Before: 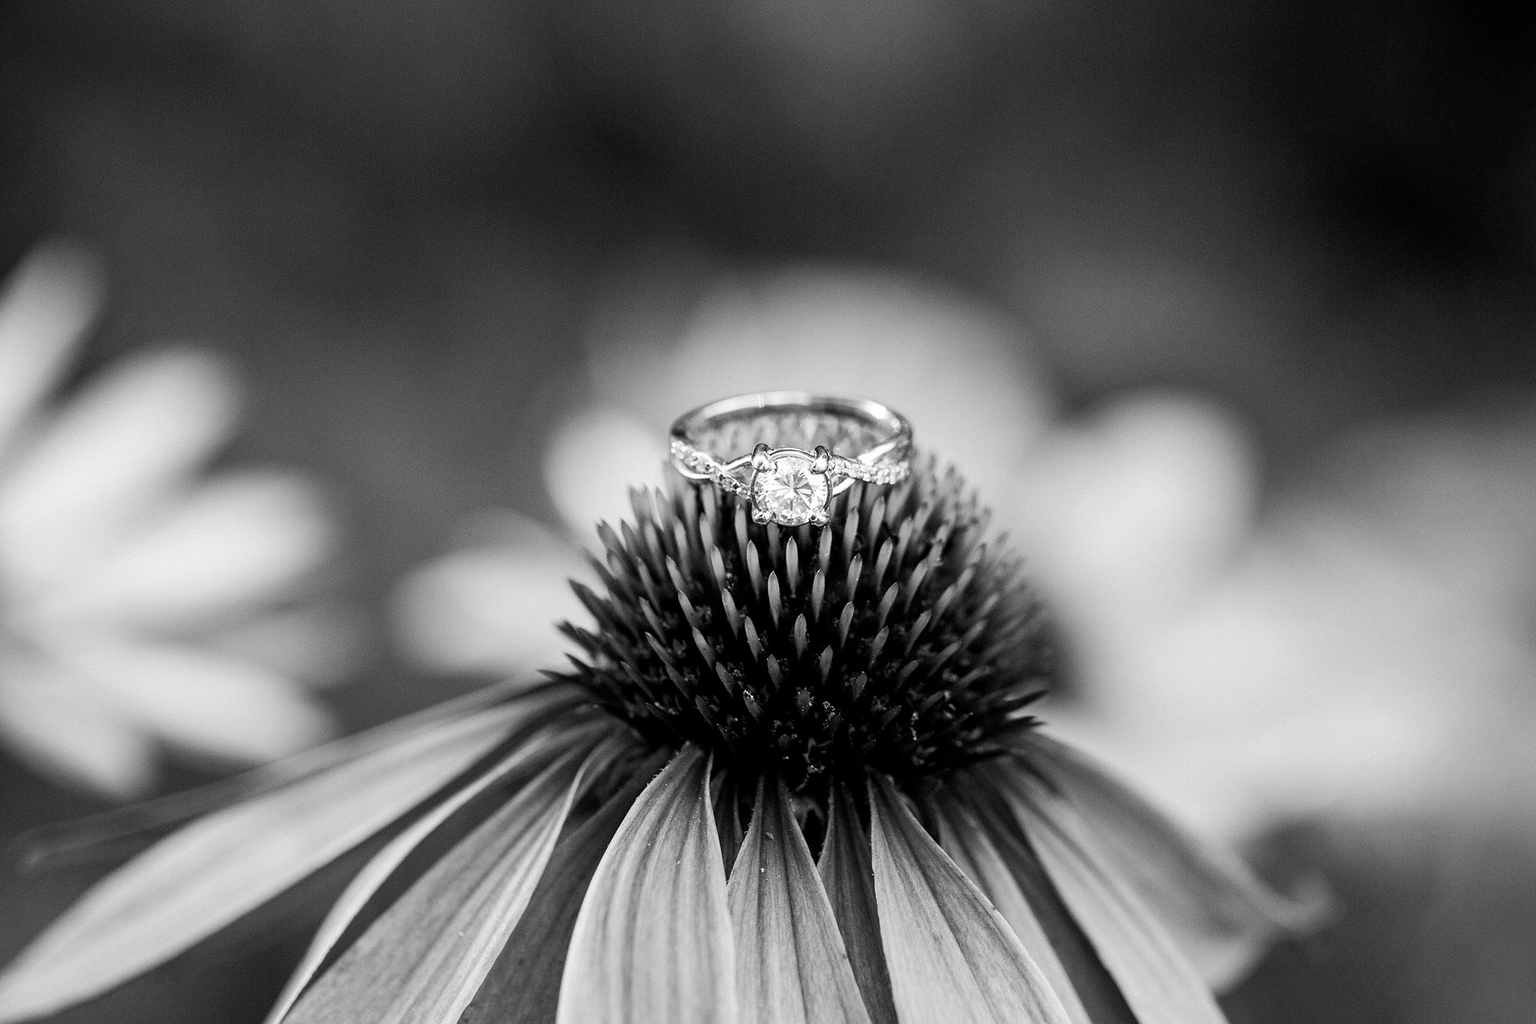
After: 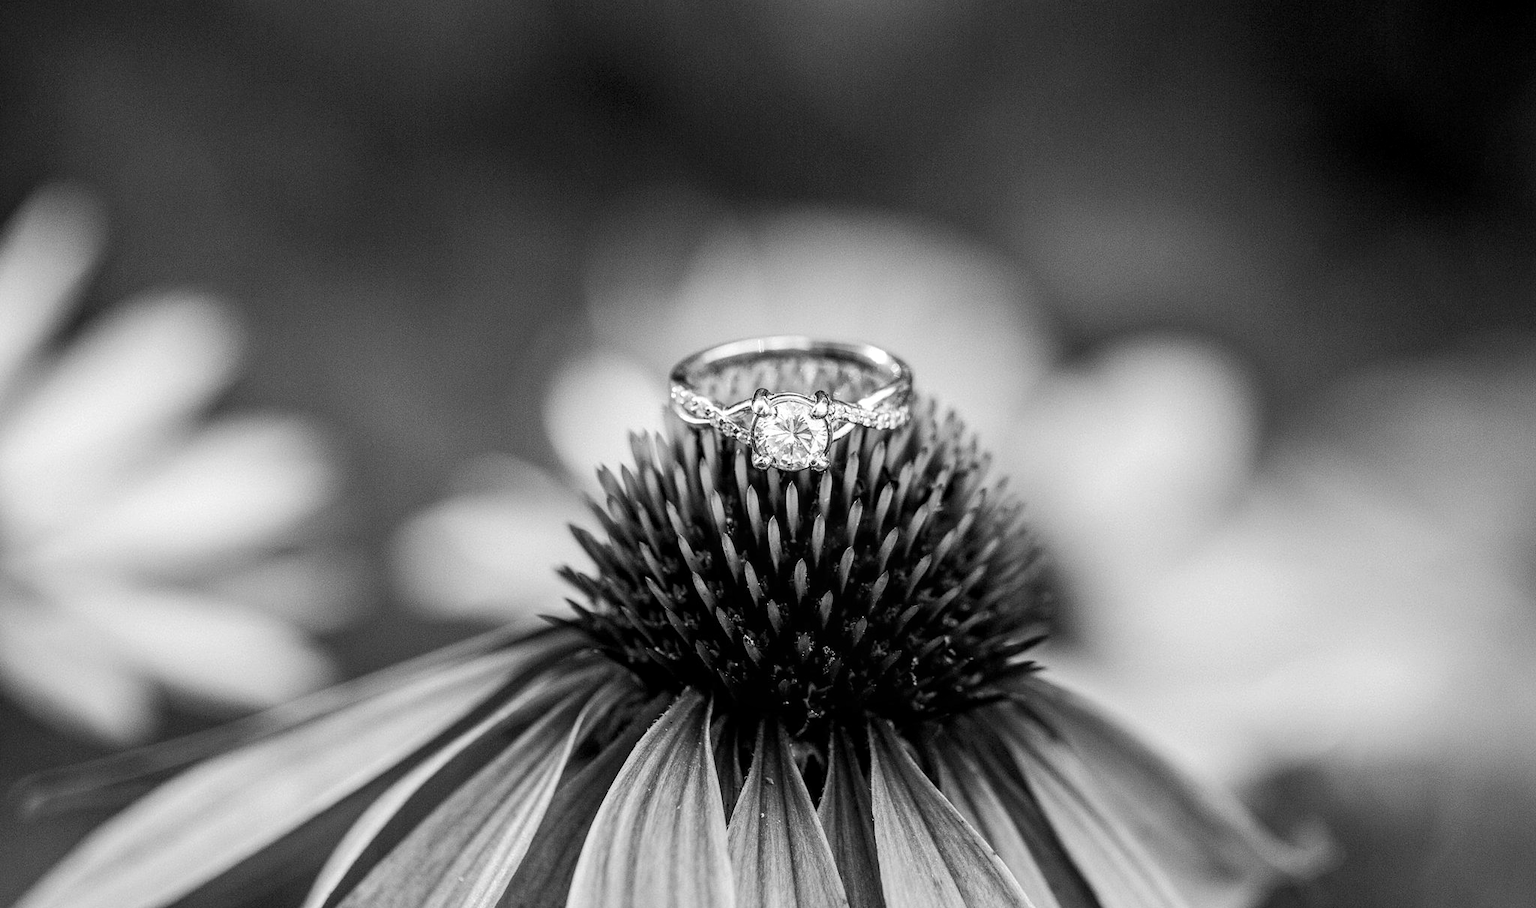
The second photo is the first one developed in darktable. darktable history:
local contrast: on, module defaults
crop and rotate: top 5.461%, bottom 5.833%
